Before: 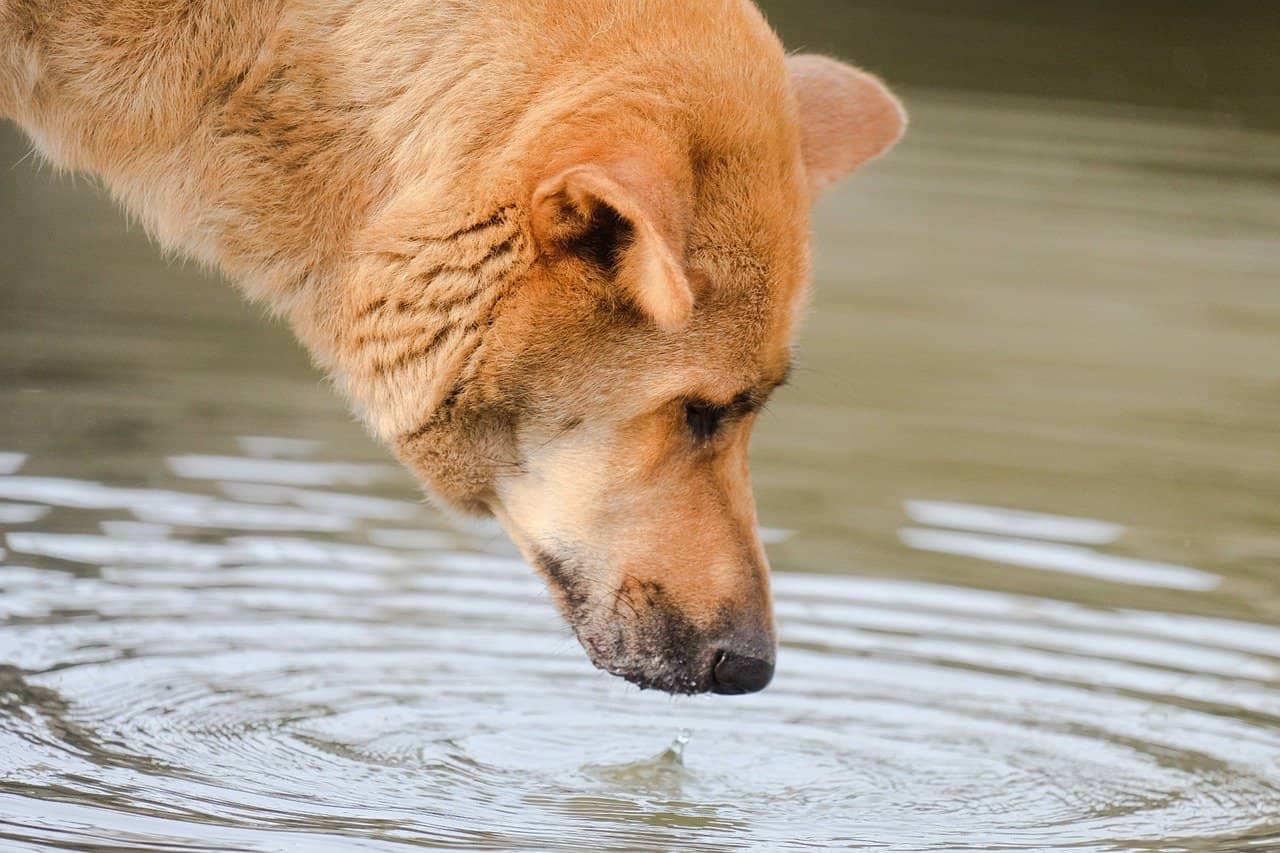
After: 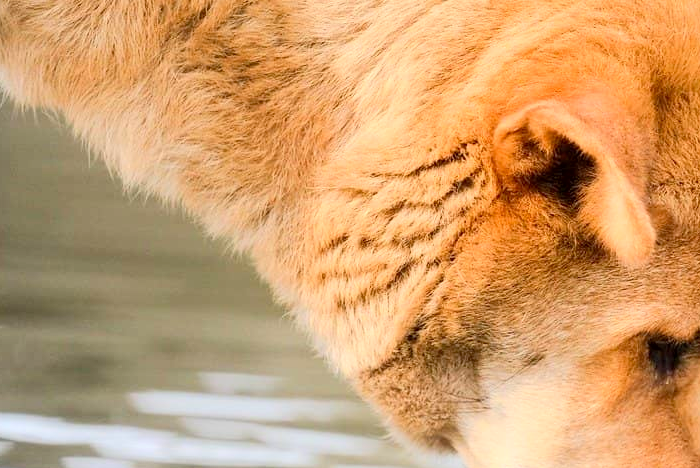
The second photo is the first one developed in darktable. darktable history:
contrast brightness saturation: contrast 0.2, brightness 0.16, saturation 0.22
crop and rotate: left 3.047%, top 7.509%, right 42.236%, bottom 37.598%
exposure: black level correction 0.004, exposure 0.014 EV, compensate highlight preservation false
